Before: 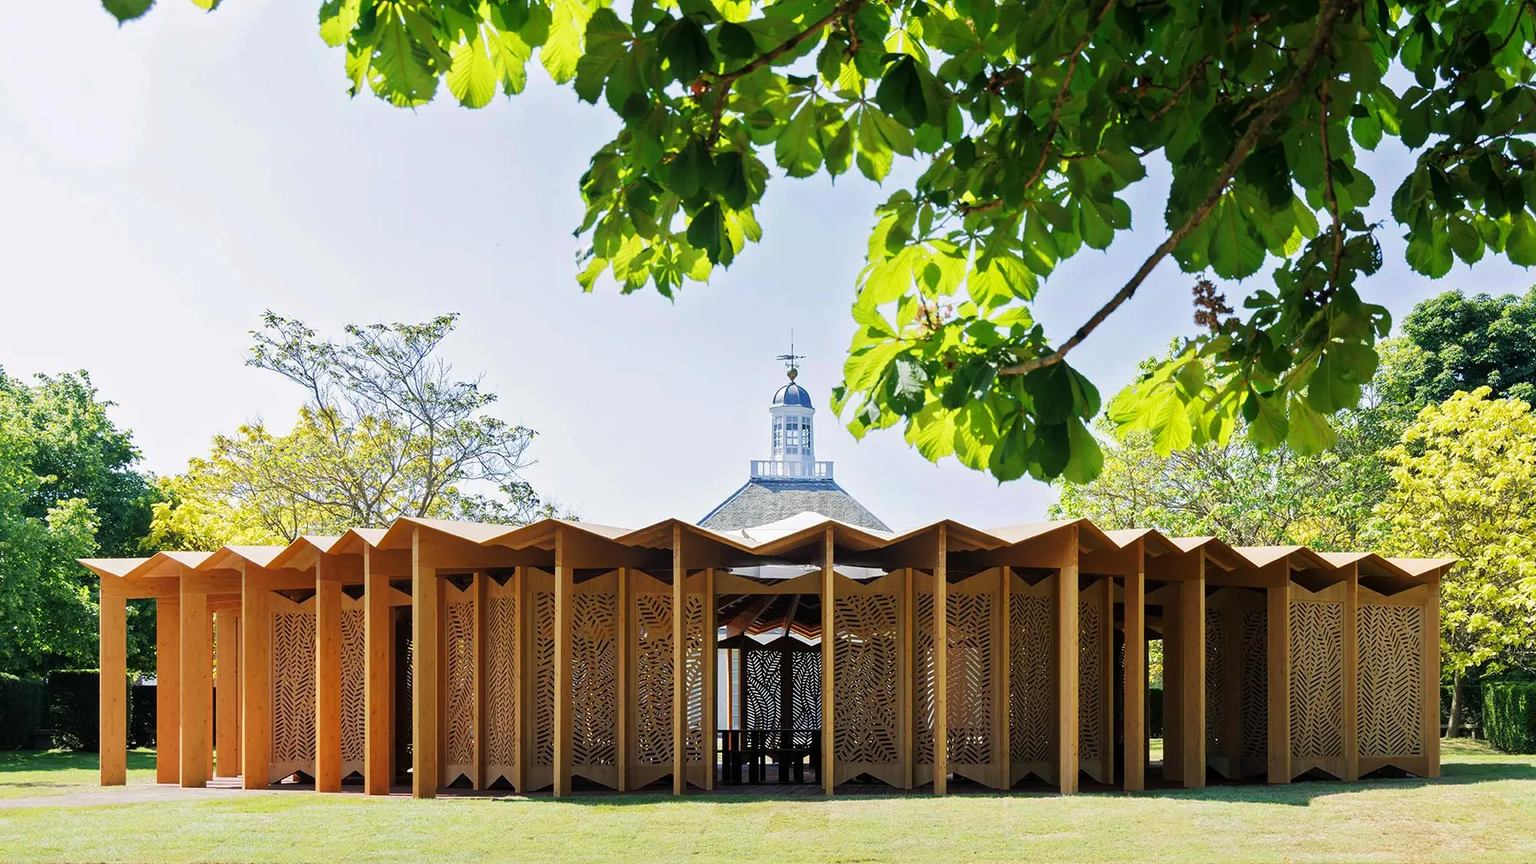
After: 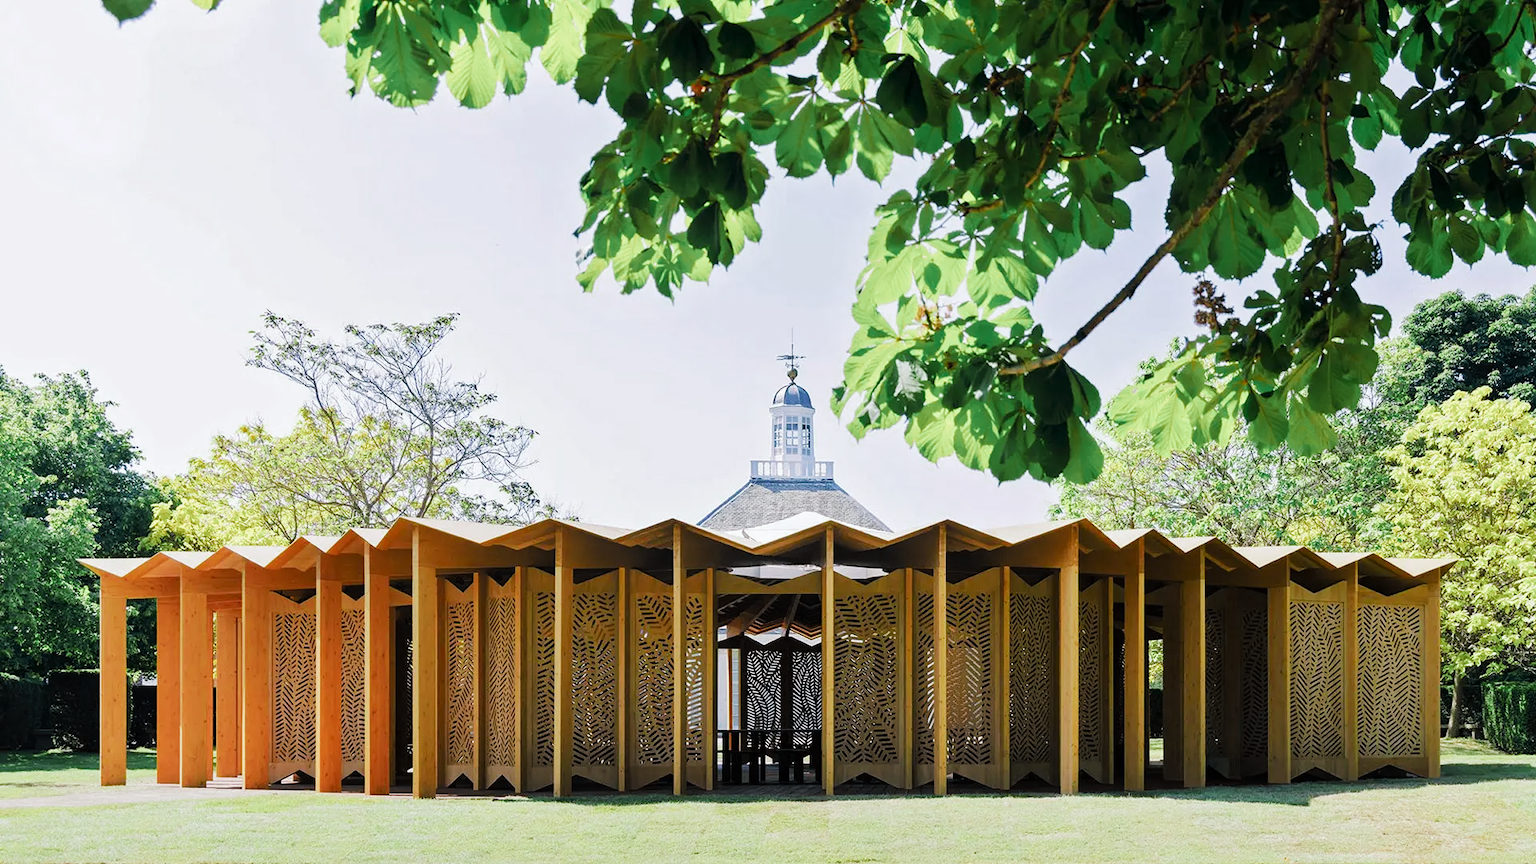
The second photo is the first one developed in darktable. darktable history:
tone curve: curves: ch0 [(0, 0) (0.003, 0.003) (0.011, 0.011) (0.025, 0.025) (0.044, 0.044) (0.069, 0.069) (0.1, 0.099) (0.136, 0.135) (0.177, 0.176) (0.224, 0.223) (0.277, 0.275) (0.335, 0.333) (0.399, 0.396) (0.468, 0.465) (0.543, 0.539) (0.623, 0.62) (0.709, 0.707) (0.801, 0.799) (0.898, 0.897) (1, 1)], preserve colors none
color look up table: target L [96.91, 94.35, 92.03, 94.48, 91.56, 86.12, 66.24, 71.07, 67.72, 61.15, 54.27, 43.56, 30.94, 5.55, 200, 83.23, 79.18, 70.61, 61.28, 60.5, 55.27, 56.2, 50.06, 48.46, 37.11, 34.03, 28.68, 3.756, 0.078, 85.98, 78.85, 76.06, 70.6, 63.71, 76.37, 54.64, 57.64, 65.07, 54.33, 46.51, 39.75, 39.28, 7.048, 2.799, 91.26, 84.7, 66.33, 57.79, 19.3], target a [-7.082, -18.01, -20.31, -6.487, -17.45, -24.89, -44.28, -17.71, -21.32, -6.406, -32.39, -21.64, -32.71, -8.249, 0, 3.709, 20.62, 41.5, 44.18, 5.494, 66.13, 26.49, 64.01, 32.07, 15.02, -3.807, 38.9, 11.83, 0.375, 24.57, 11.43, 12.89, 50.13, 31.2, 35.1, 59.15, 35.34, 17.25, 2.956, 7.804, 36.96, 33.32, 24.97, 6.943, 0.613, -18.04, -14.99, -22.97, -11.16], target b [9.645, 35.66, 21.79, 27.17, -1.565, 6.477, 31.89, 57.49, 5.008, 2.426, 32.97, -0.523, 21.71, 6.832, 0, 66.6, 34.35, 18.28, 69.13, 60.72, 49.99, 24.86, 16.07, 57.18, 9.983, 40.71, 40.31, 4.237, -0.283, -15.38, -2.339, -30.97, -24.54, -6.426, -28.43, -13.32, -27.21, -48.82, -47.25, -24.83, 3.951, -72.02, -47.44, -5.744, -9.978, -7.613, -33.53, -16.58, -14.76], num patches 49
